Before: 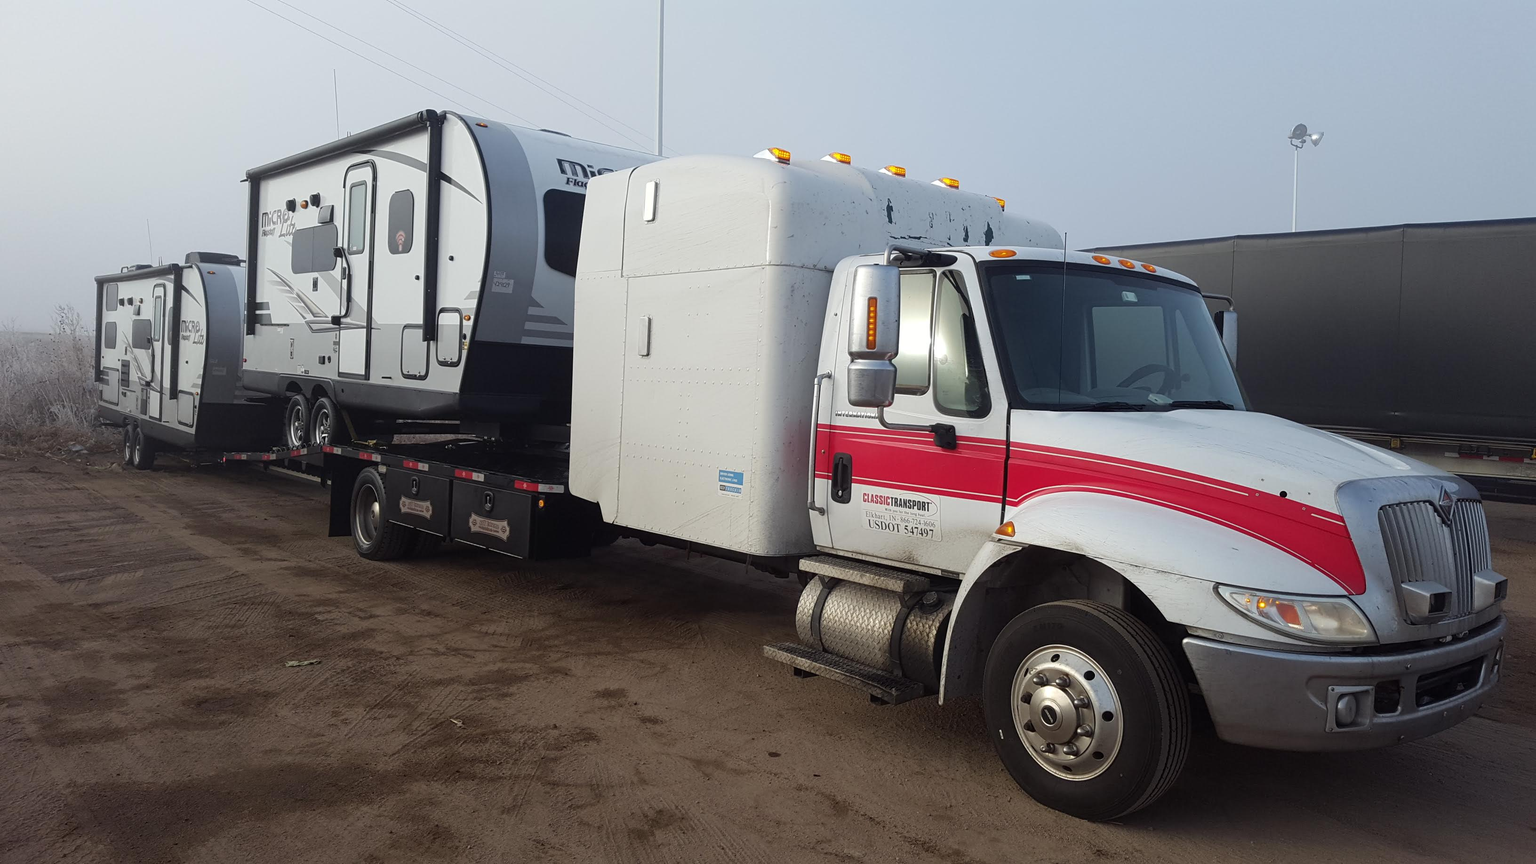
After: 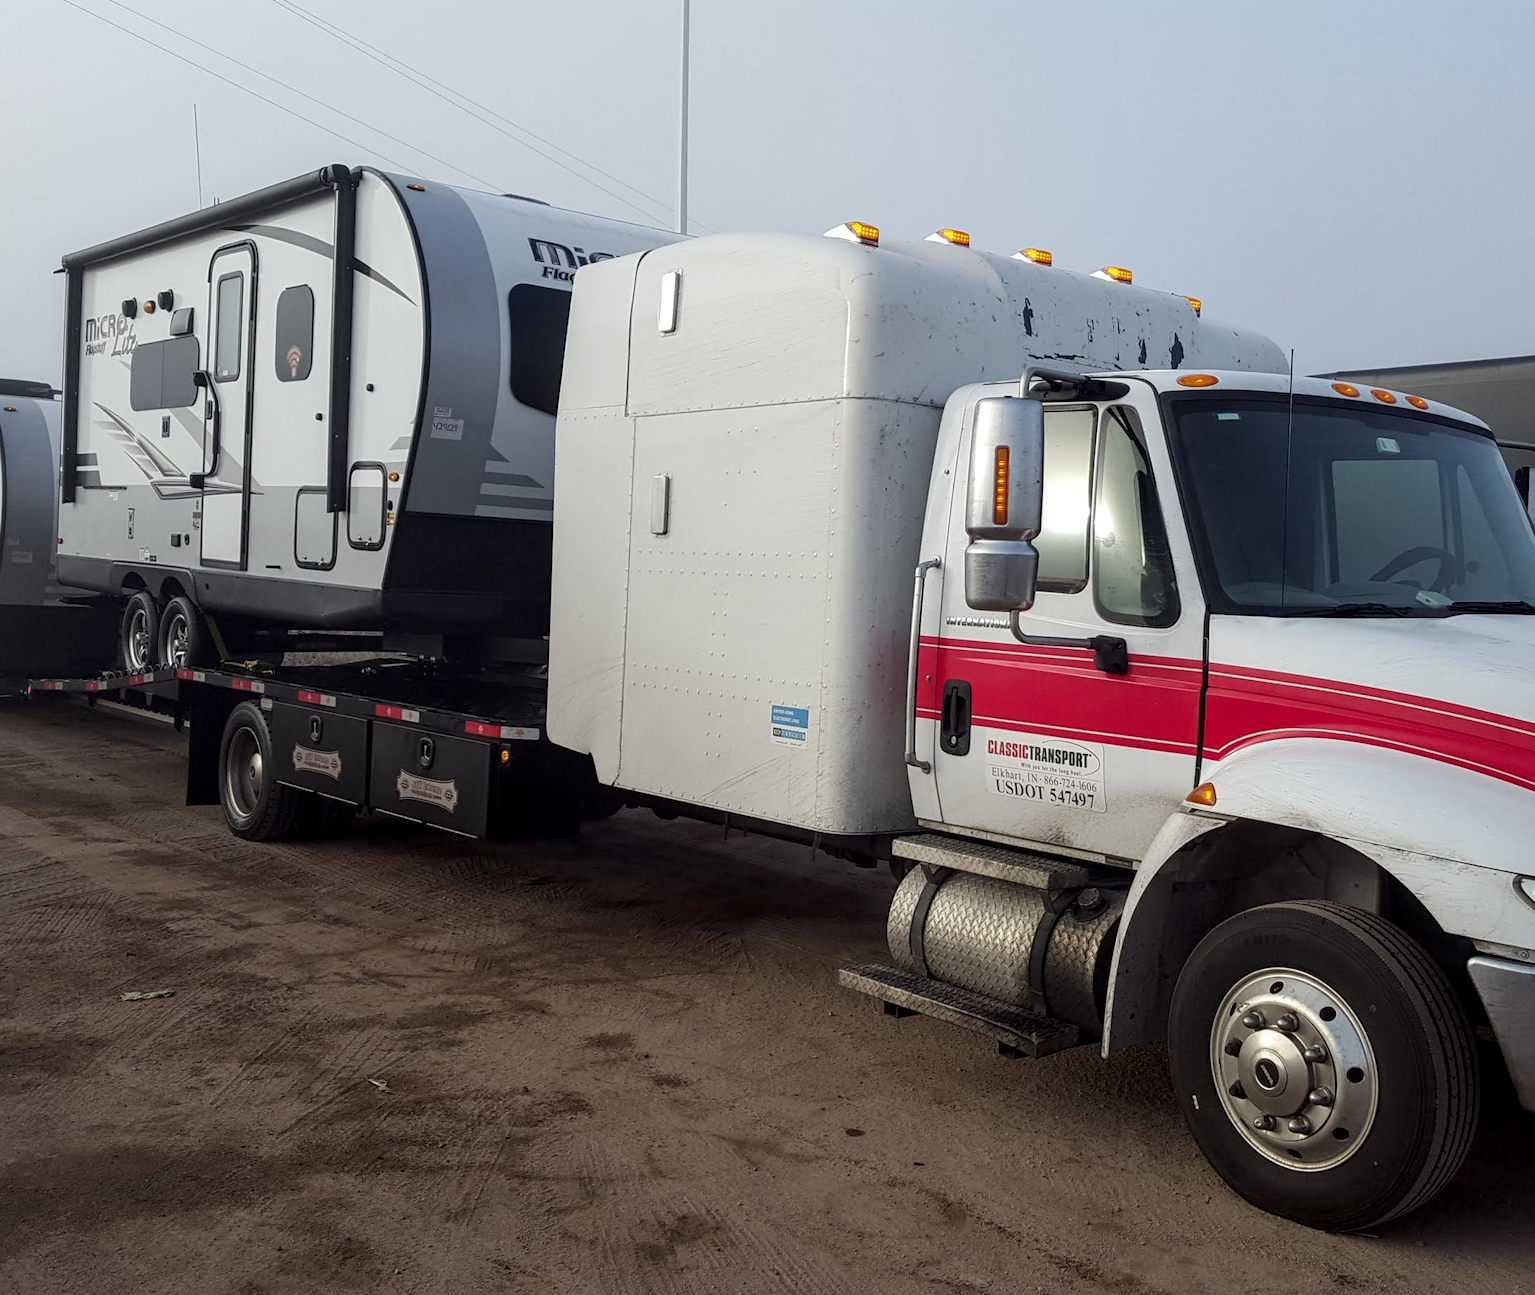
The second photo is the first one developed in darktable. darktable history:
crop and rotate: left 13.342%, right 19.991%
local contrast: shadows 94%
